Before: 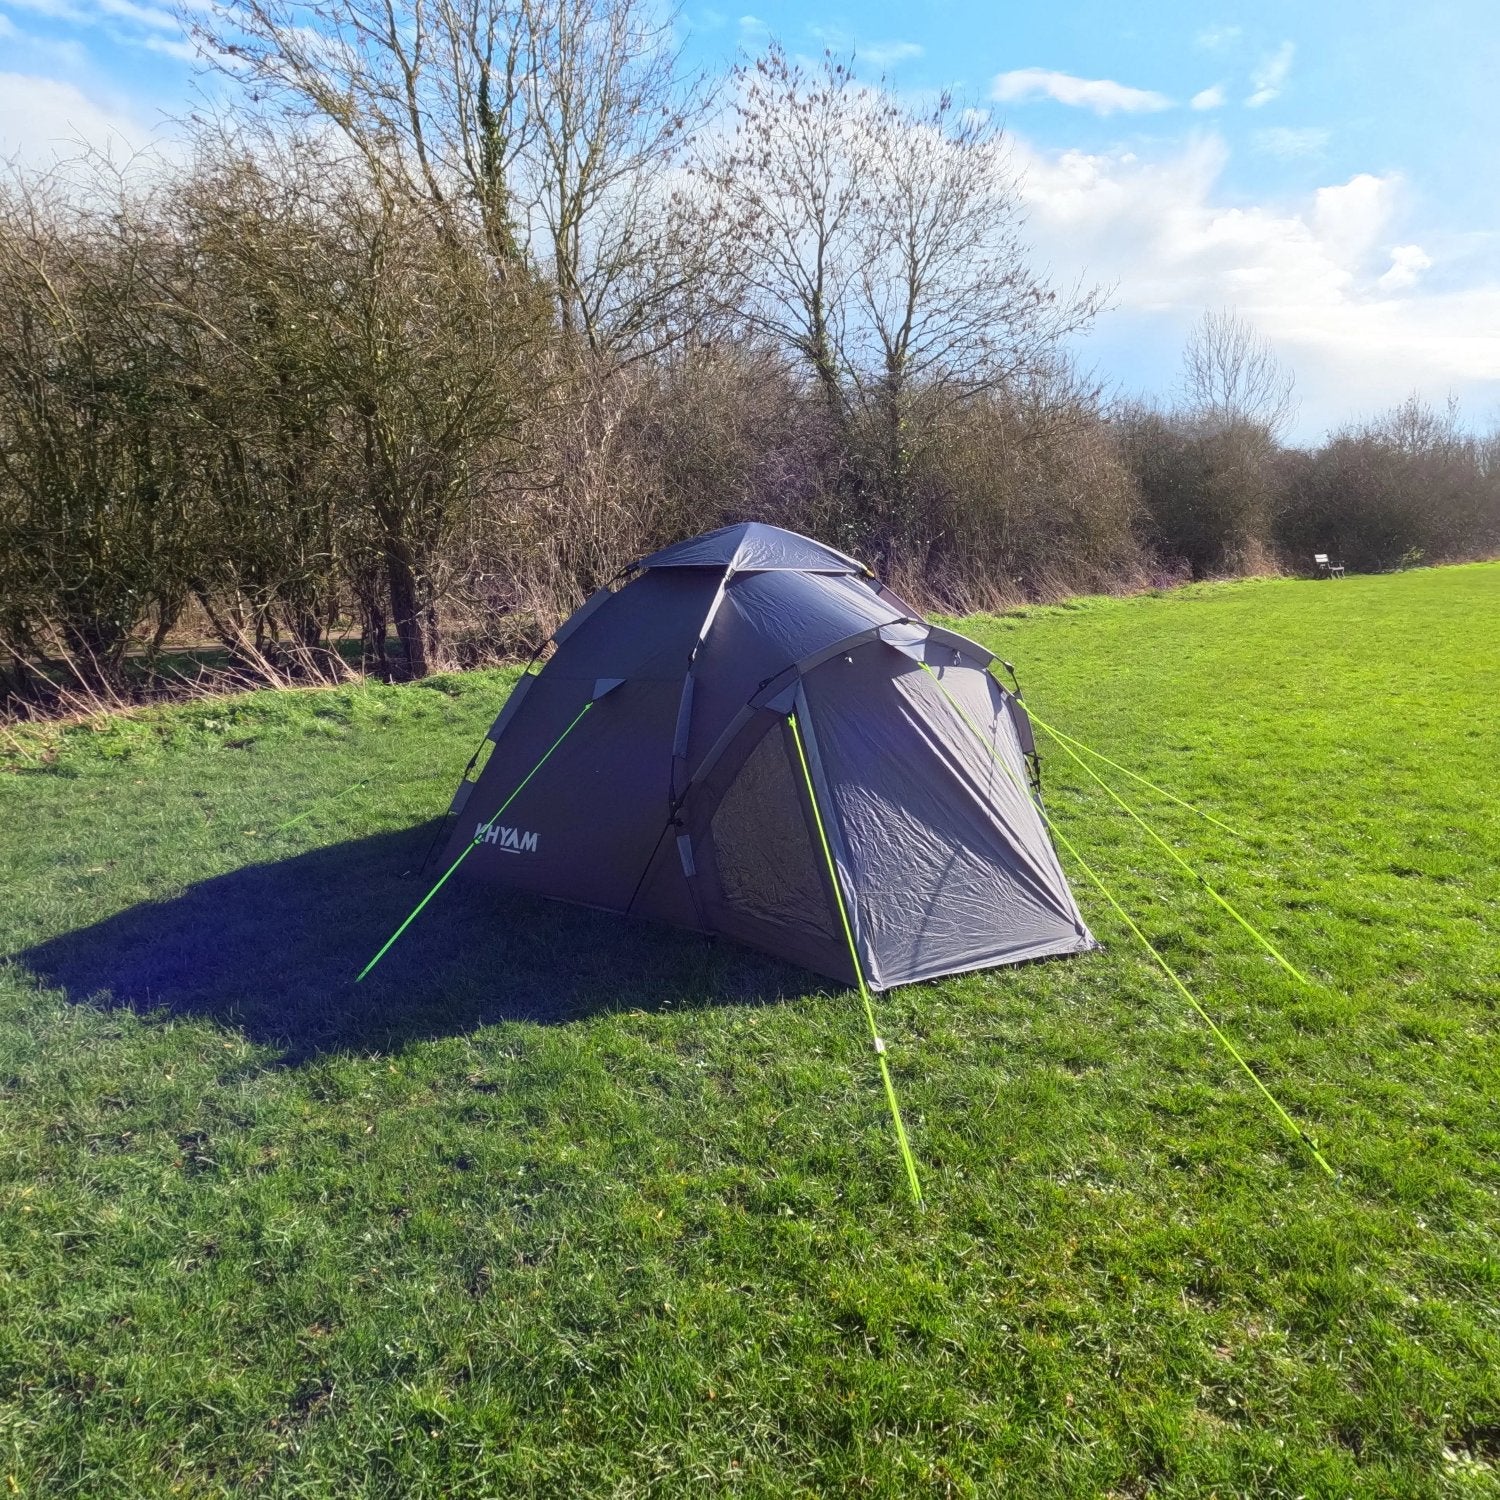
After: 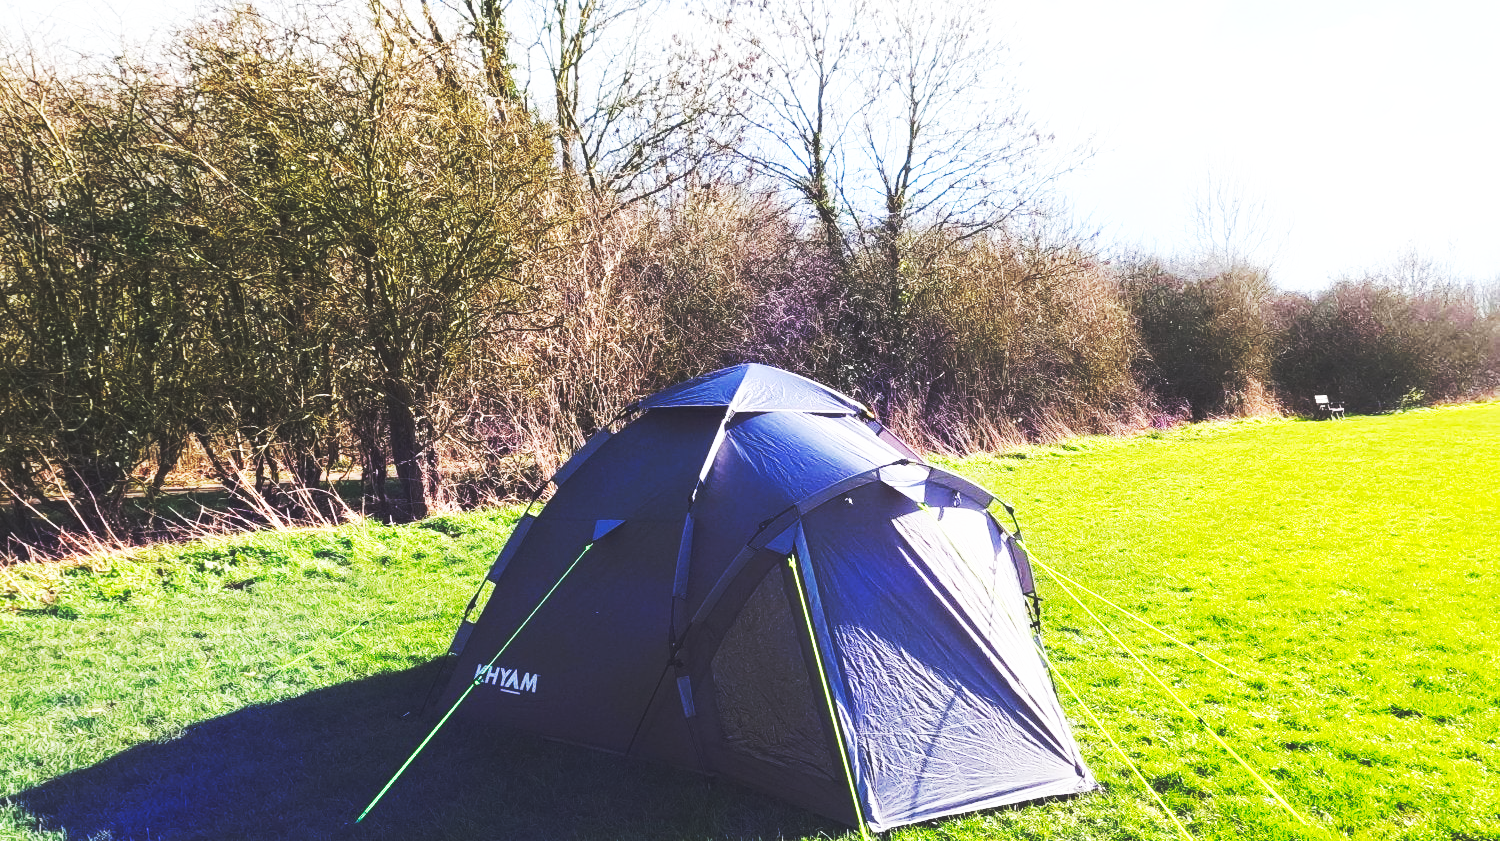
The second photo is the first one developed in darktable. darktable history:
base curve: curves: ch0 [(0, 0.015) (0.085, 0.116) (0.134, 0.298) (0.19, 0.545) (0.296, 0.764) (0.599, 0.982) (1, 1)], preserve colors none
crop and rotate: top 10.605%, bottom 33.274%
